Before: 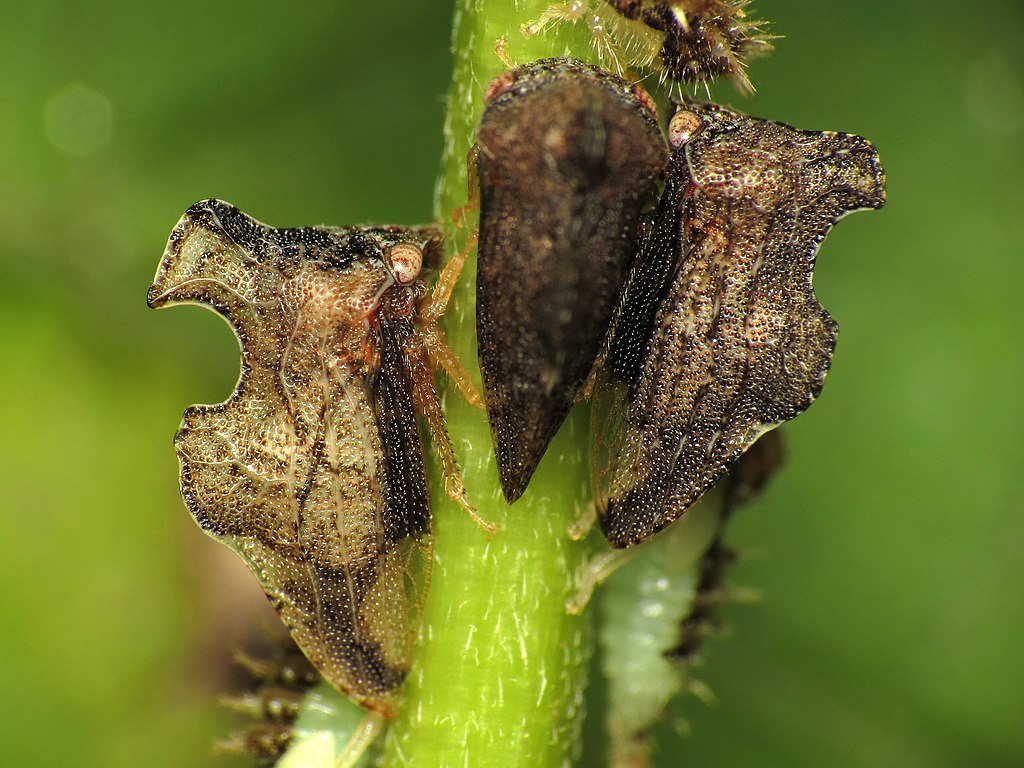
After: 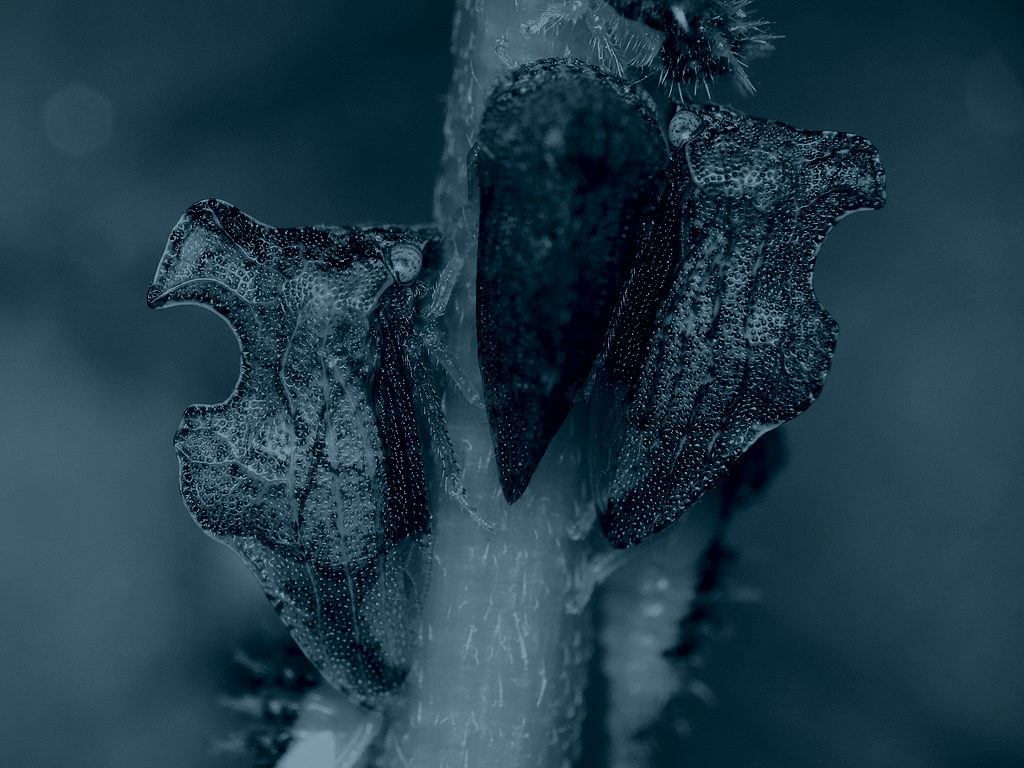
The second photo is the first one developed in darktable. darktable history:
tone equalizer: -8 EV -0.417 EV, -7 EV -0.389 EV, -6 EV -0.333 EV, -5 EV -0.222 EV, -3 EV 0.222 EV, -2 EV 0.333 EV, -1 EV 0.389 EV, +0 EV 0.417 EV, edges refinement/feathering 500, mask exposure compensation -1.57 EV, preserve details no
colorize: hue 194.4°, saturation 29%, source mix 61.75%, lightness 3.98%, version 1
